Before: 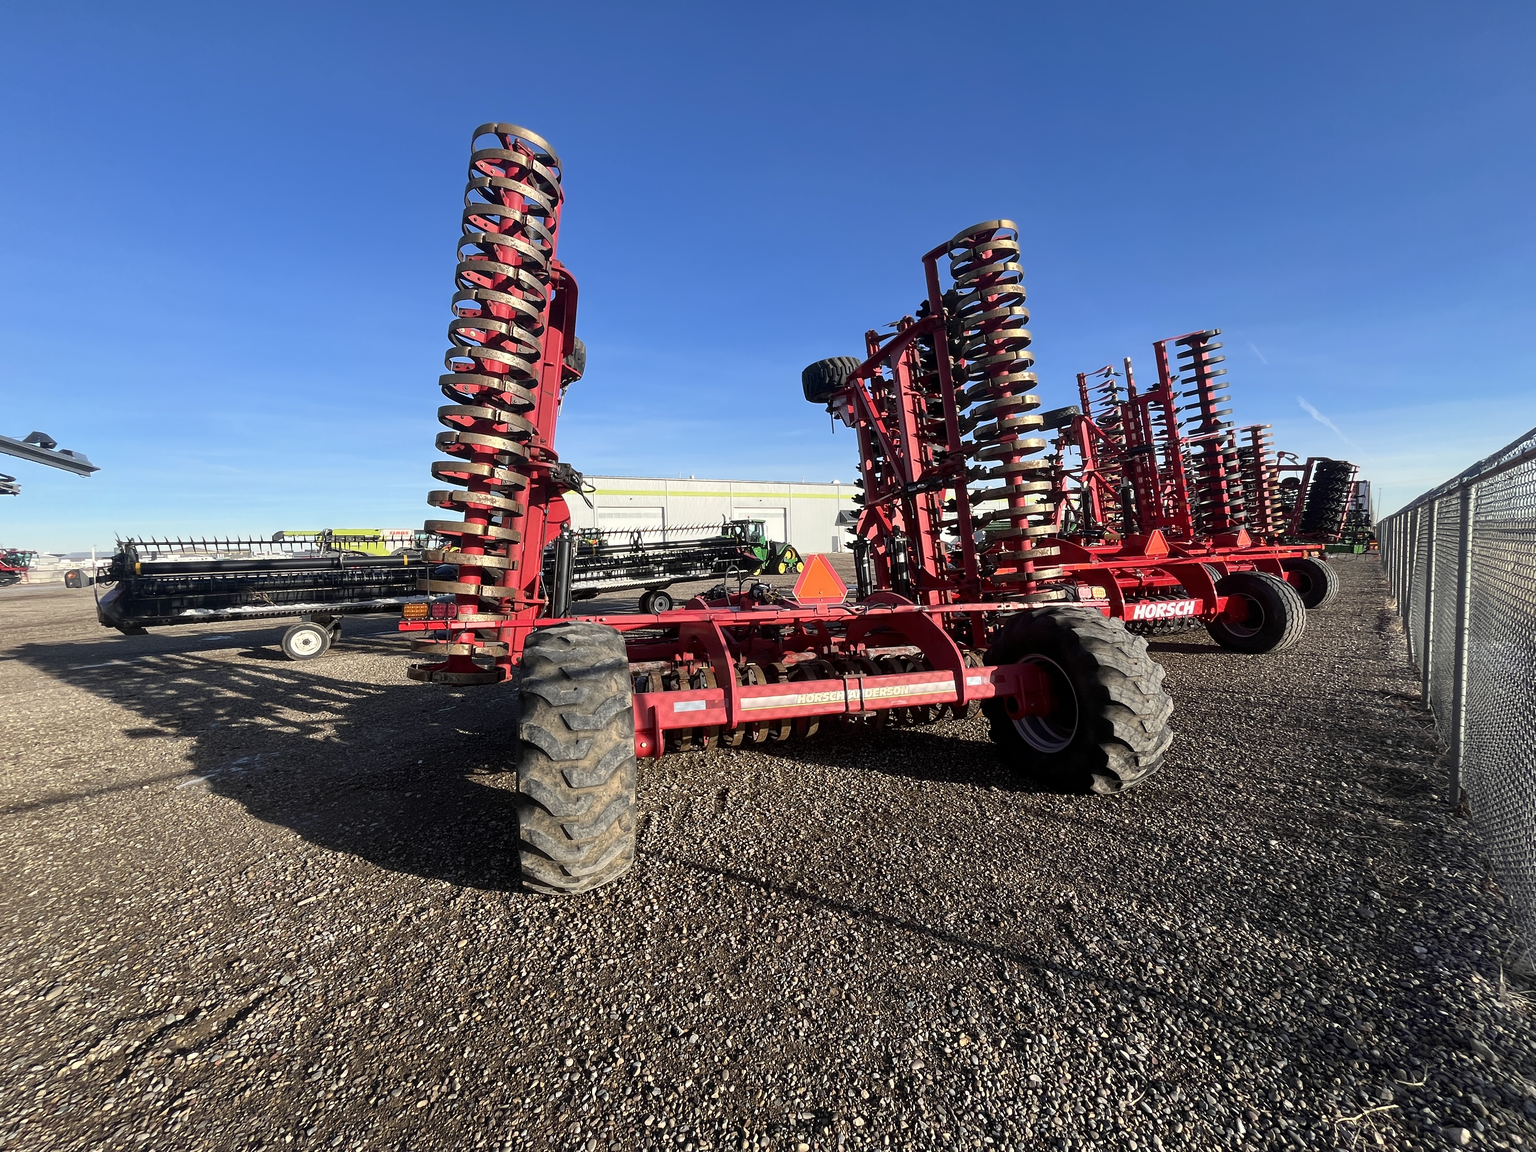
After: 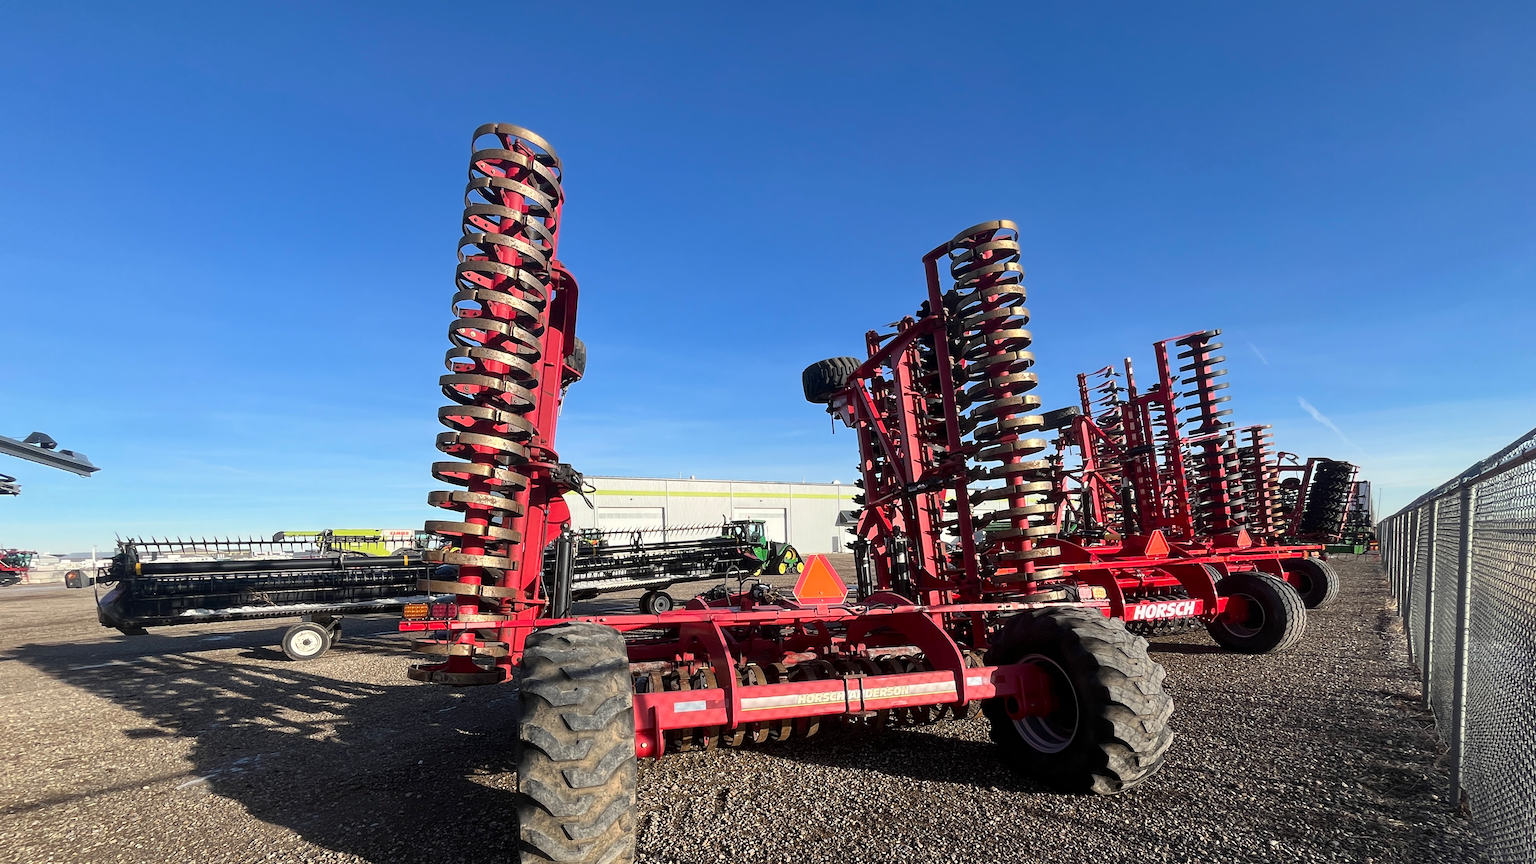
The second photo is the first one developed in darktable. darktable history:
crop: bottom 24.982%
